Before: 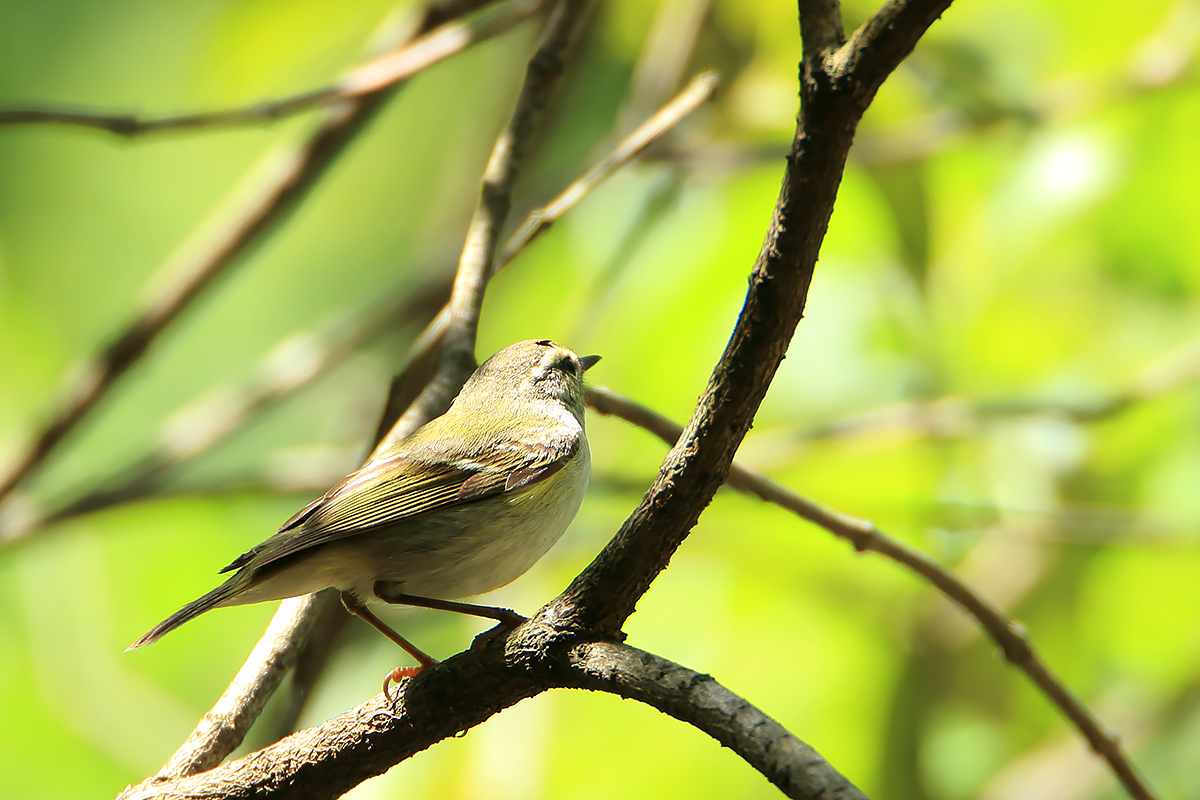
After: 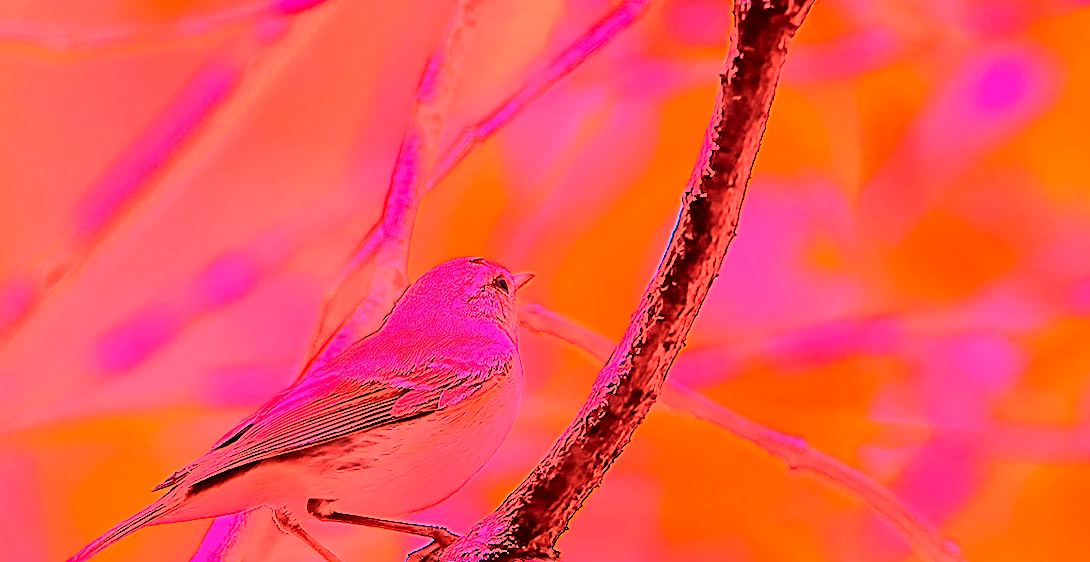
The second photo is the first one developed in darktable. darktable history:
white balance: red 4.26, blue 1.802
tone curve: curves: ch0 [(0, 0) (0.051, 0.03) (0.096, 0.071) (0.241, 0.247) (0.455, 0.525) (0.594, 0.697) (0.741, 0.845) (0.871, 0.933) (1, 0.984)]; ch1 [(0, 0) (0.1, 0.038) (0.318, 0.243) (0.399, 0.351) (0.478, 0.469) (0.499, 0.499) (0.534, 0.549) (0.565, 0.594) (0.601, 0.634) (0.666, 0.7) (1, 1)]; ch2 [(0, 0) (0.453, 0.45) (0.479, 0.483) (0.504, 0.499) (0.52, 0.519) (0.541, 0.559) (0.592, 0.612) (0.824, 0.815) (1, 1)], color space Lab, independent channels, preserve colors none
tone equalizer: -8 EV -0.75 EV, -7 EV -0.7 EV, -6 EV -0.6 EV, -5 EV -0.4 EV, -3 EV 0.4 EV, -2 EV 0.6 EV, -1 EV 0.7 EV, +0 EV 0.75 EV, edges refinement/feathering 500, mask exposure compensation -1.57 EV, preserve details no
base curve: curves: ch0 [(0, 0) (0.557, 0.834) (1, 1)]
crop: left 5.596%, top 10.314%, right 3.534%, bottom 19.395%
sharpen: on, module defaults
